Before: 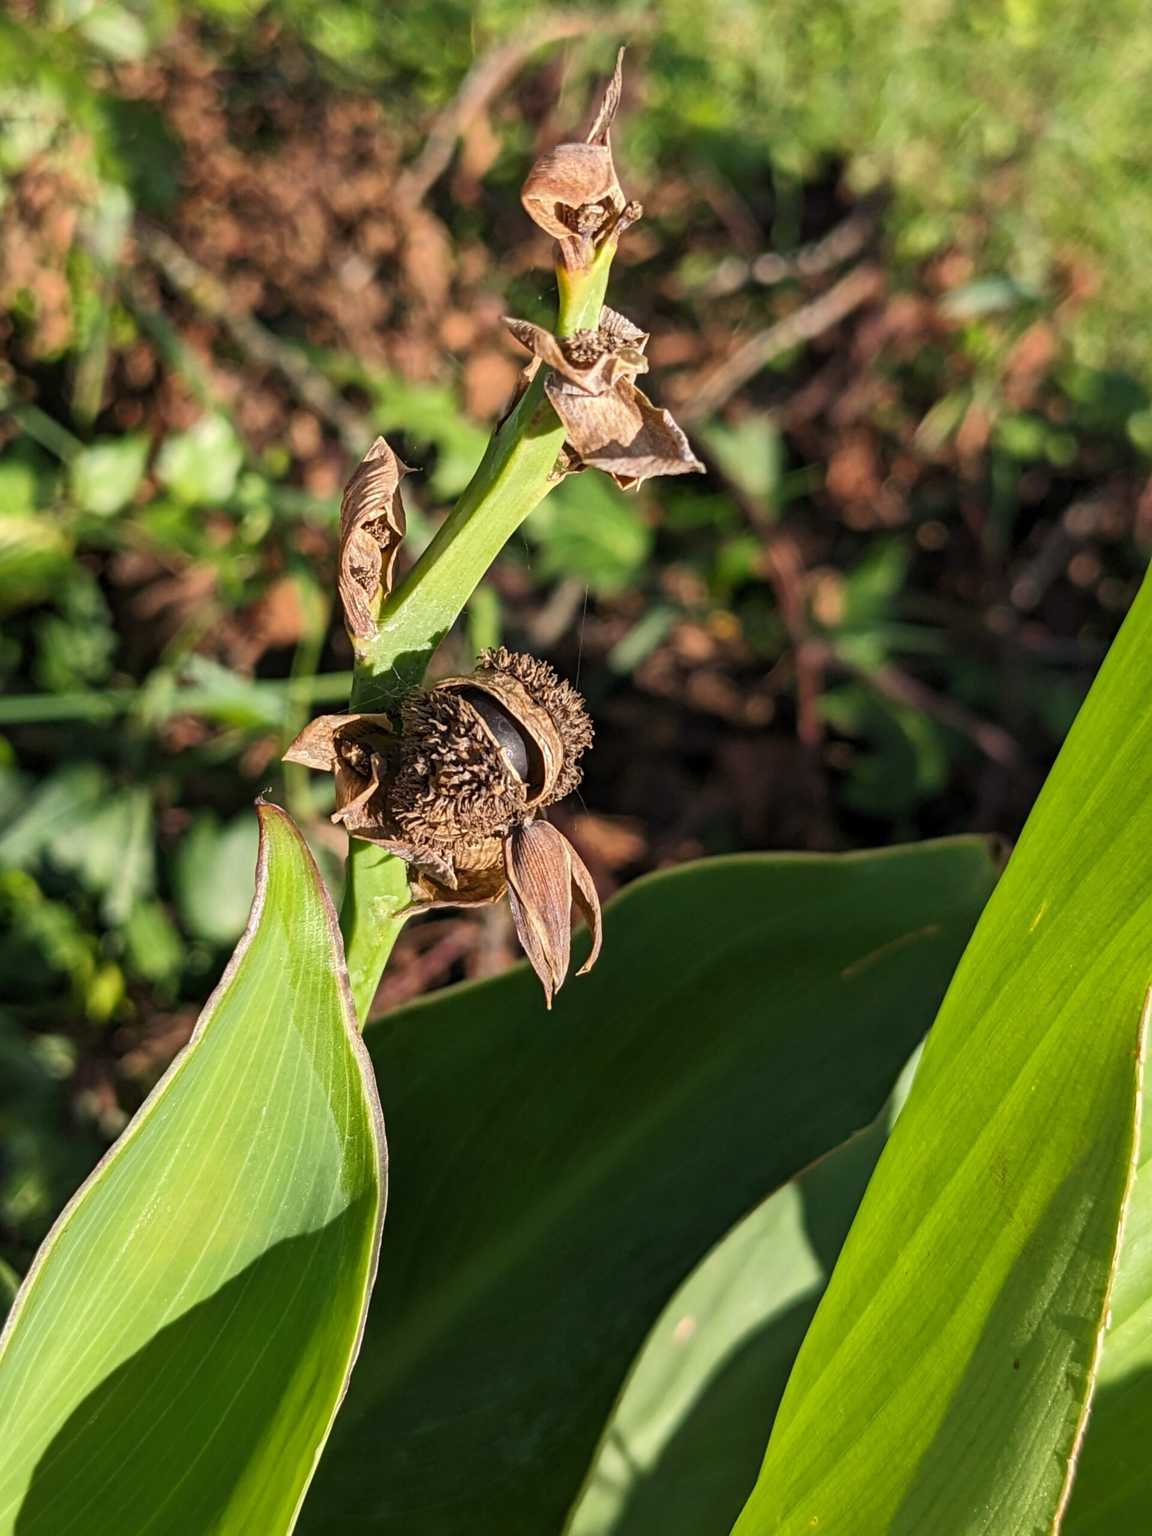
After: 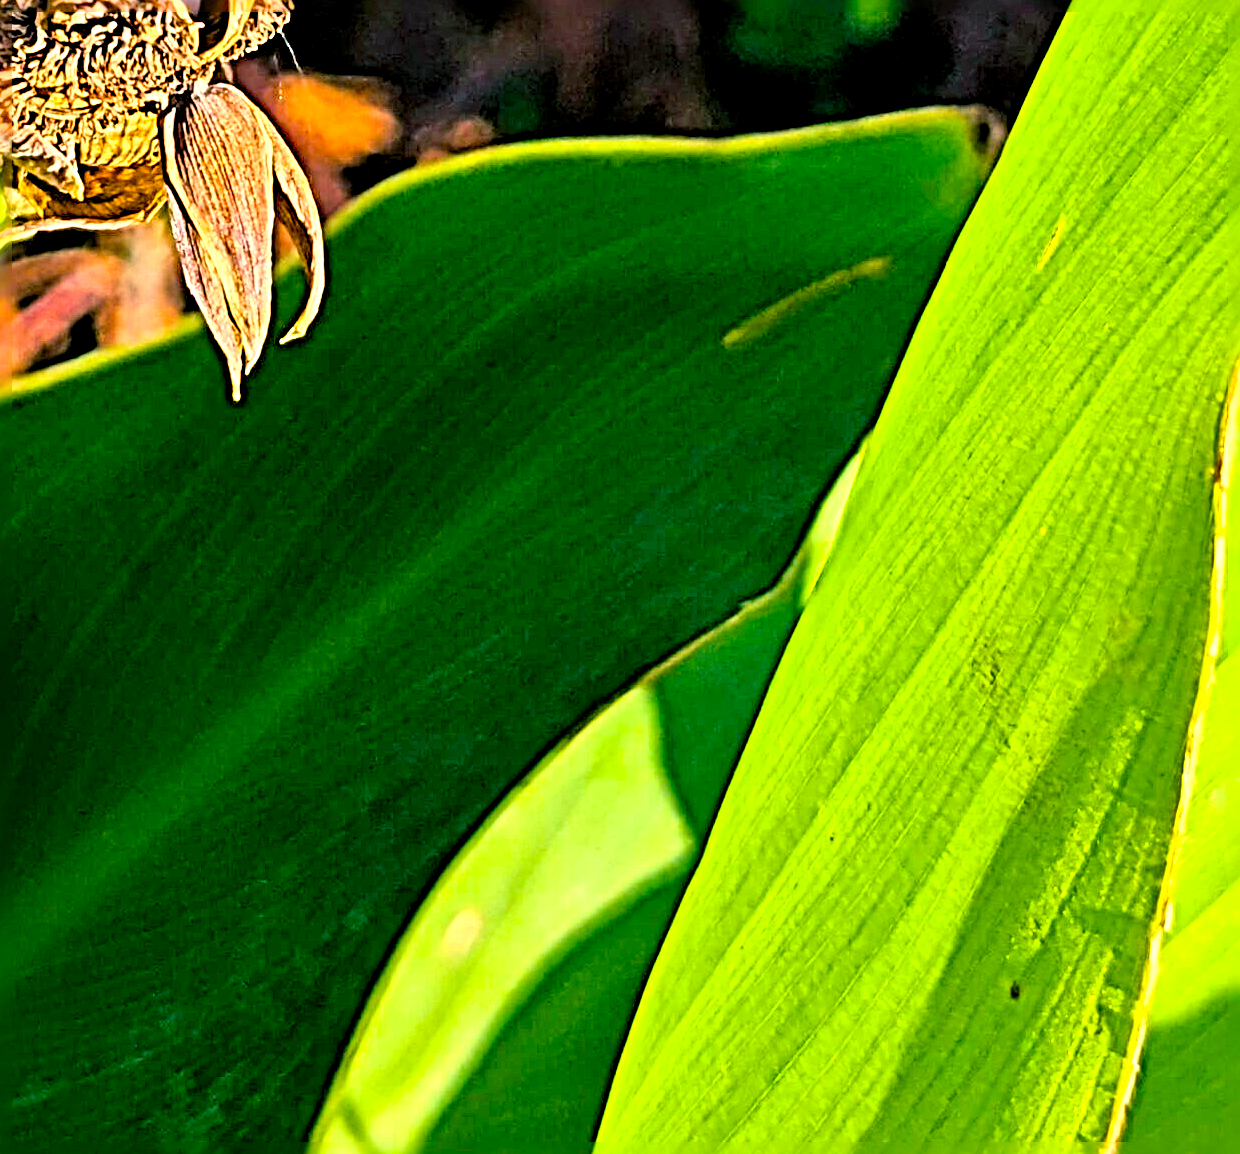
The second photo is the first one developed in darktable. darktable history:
contrast brightness saturation: contrast 0.203, brightness 0.167, saturation 0.227
sharpen: radius 6.27, amount 1.8, threshold 0.146
local contrast: mode bilateral grid, contrast 19, coarseness 49, detail 119%, midtone range 0.2
crop and rotate: left 35.399%, top 50.123%, bottom 4.79%
levels: levels [0, 0.48, 0.961]
tone equalizer: -7 EV 0.148 EV, -6 EV 0.564 EV, -5 EV 1.13 EV, -4 EV 1.32 EV, -3 EV 1.13 EV, -2 EV 0.6 EV, -1 EV 0.159 EV, mask exposure compensation -0.503 EV
color balance rgb: shadows lift › chroma 7.305%, shadows lift › hue 244.08°, global offset › luminance -0.372%, linear chroma grading › global chroma 25.253%, perceptual saturation grading › global saturation 25.646%, global vibrance 20%
